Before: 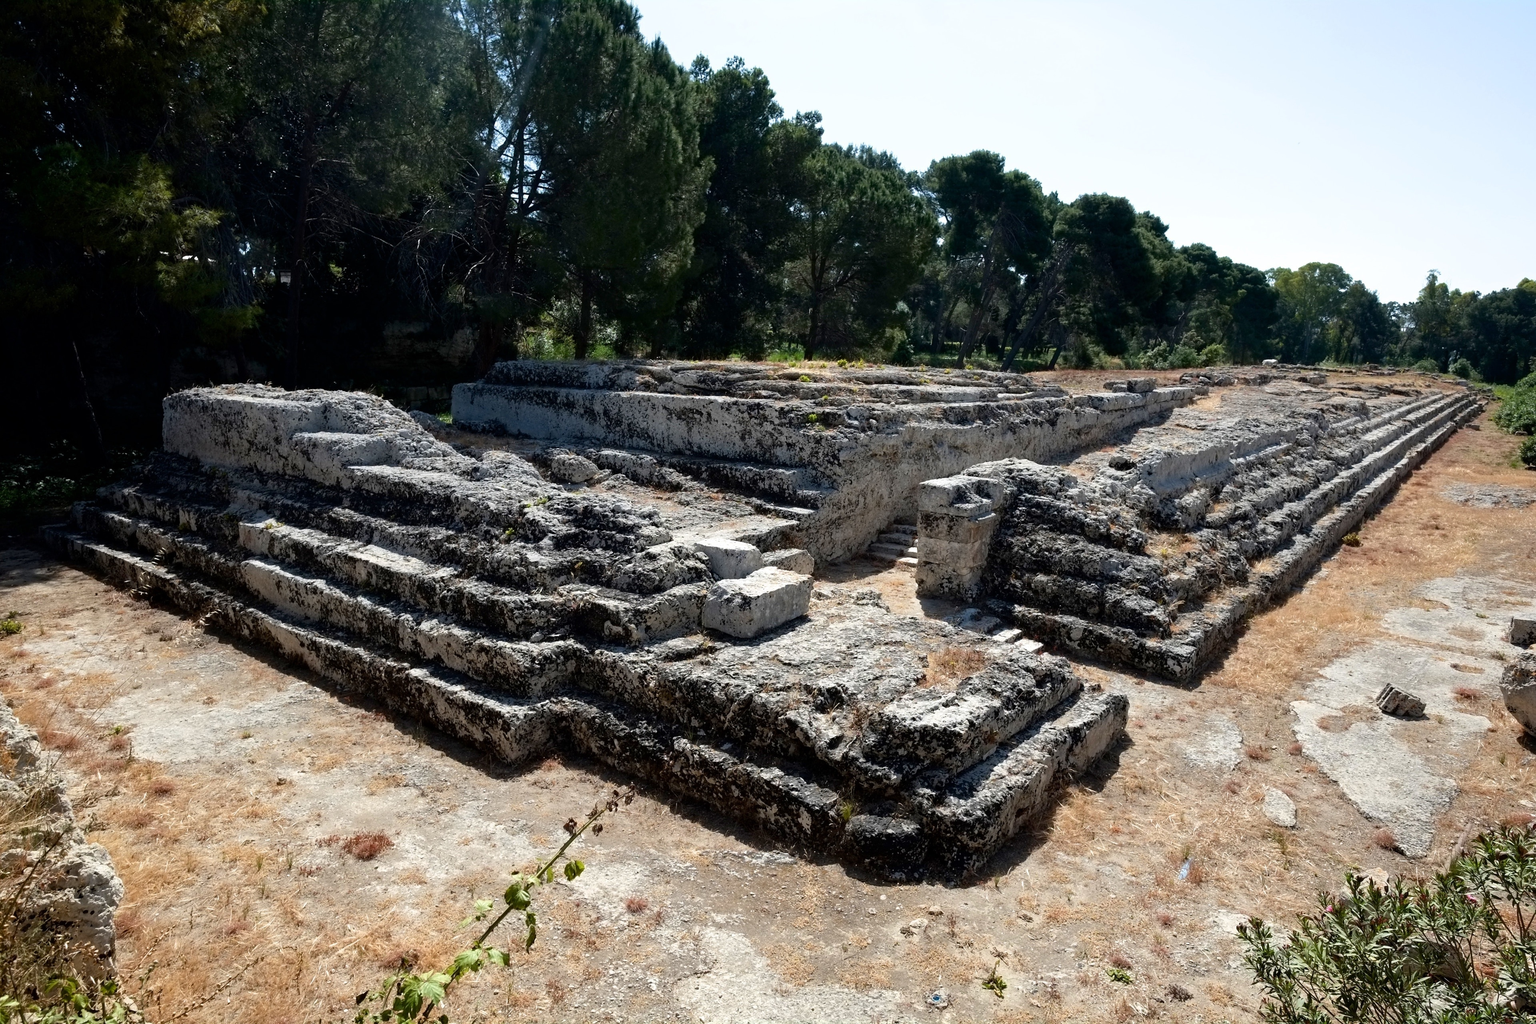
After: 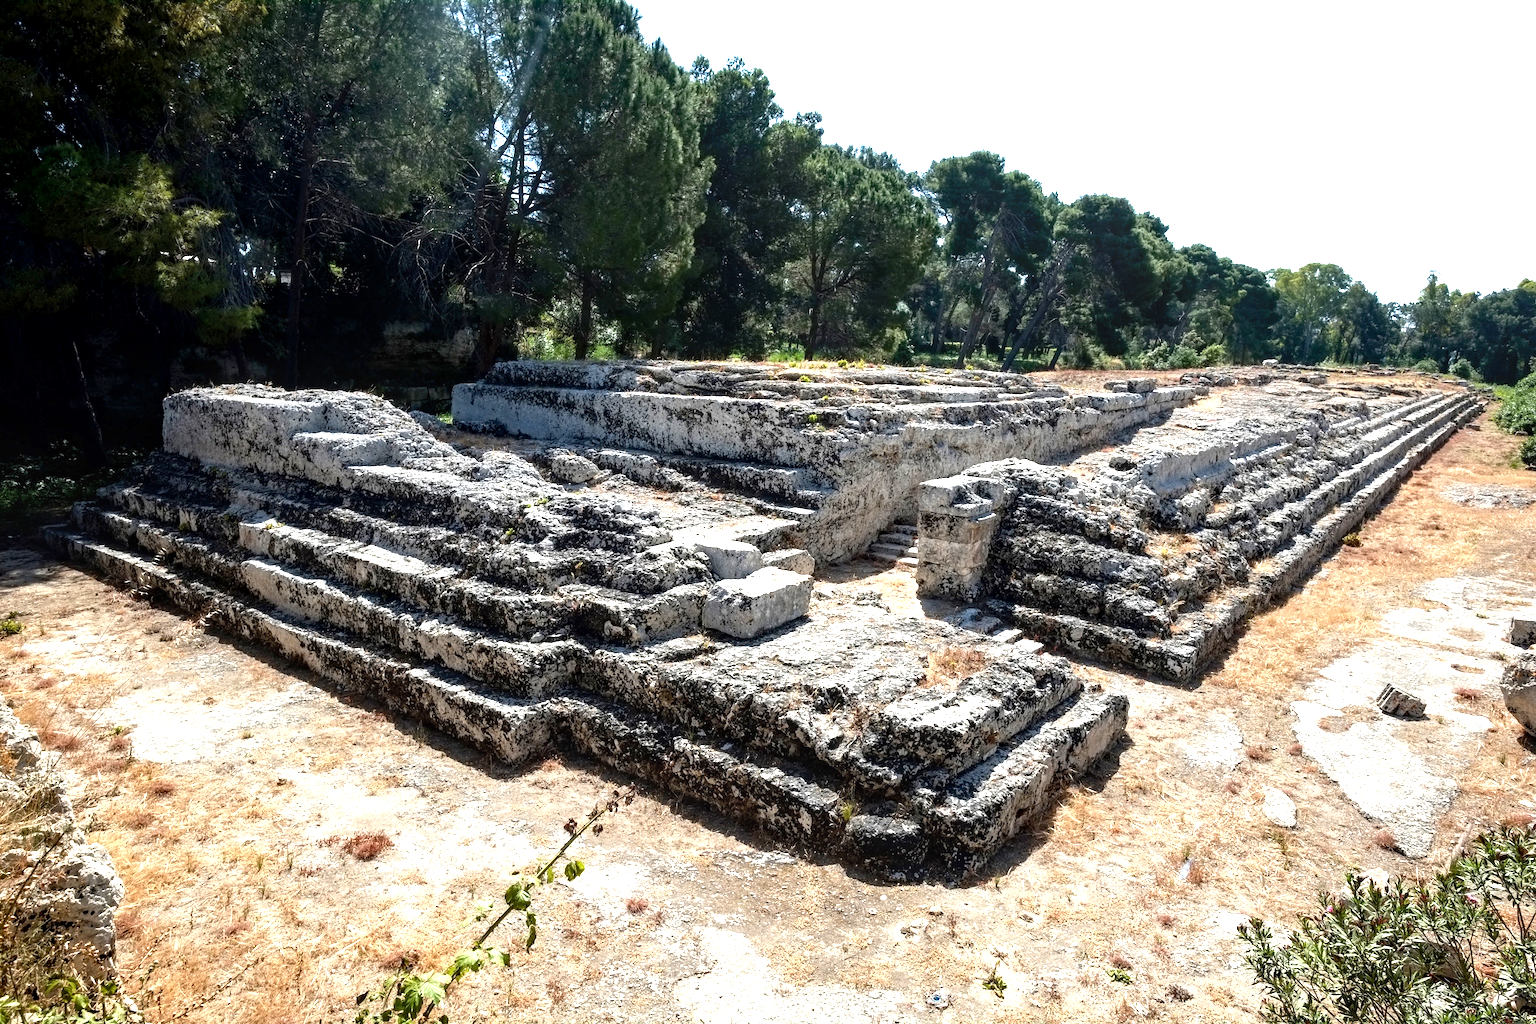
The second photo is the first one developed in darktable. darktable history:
exposure: black level correction 0.001, exposure 0.965 EV, compensate exposure bias true, compensate highlight preservation false
local contrast: detail 130%
